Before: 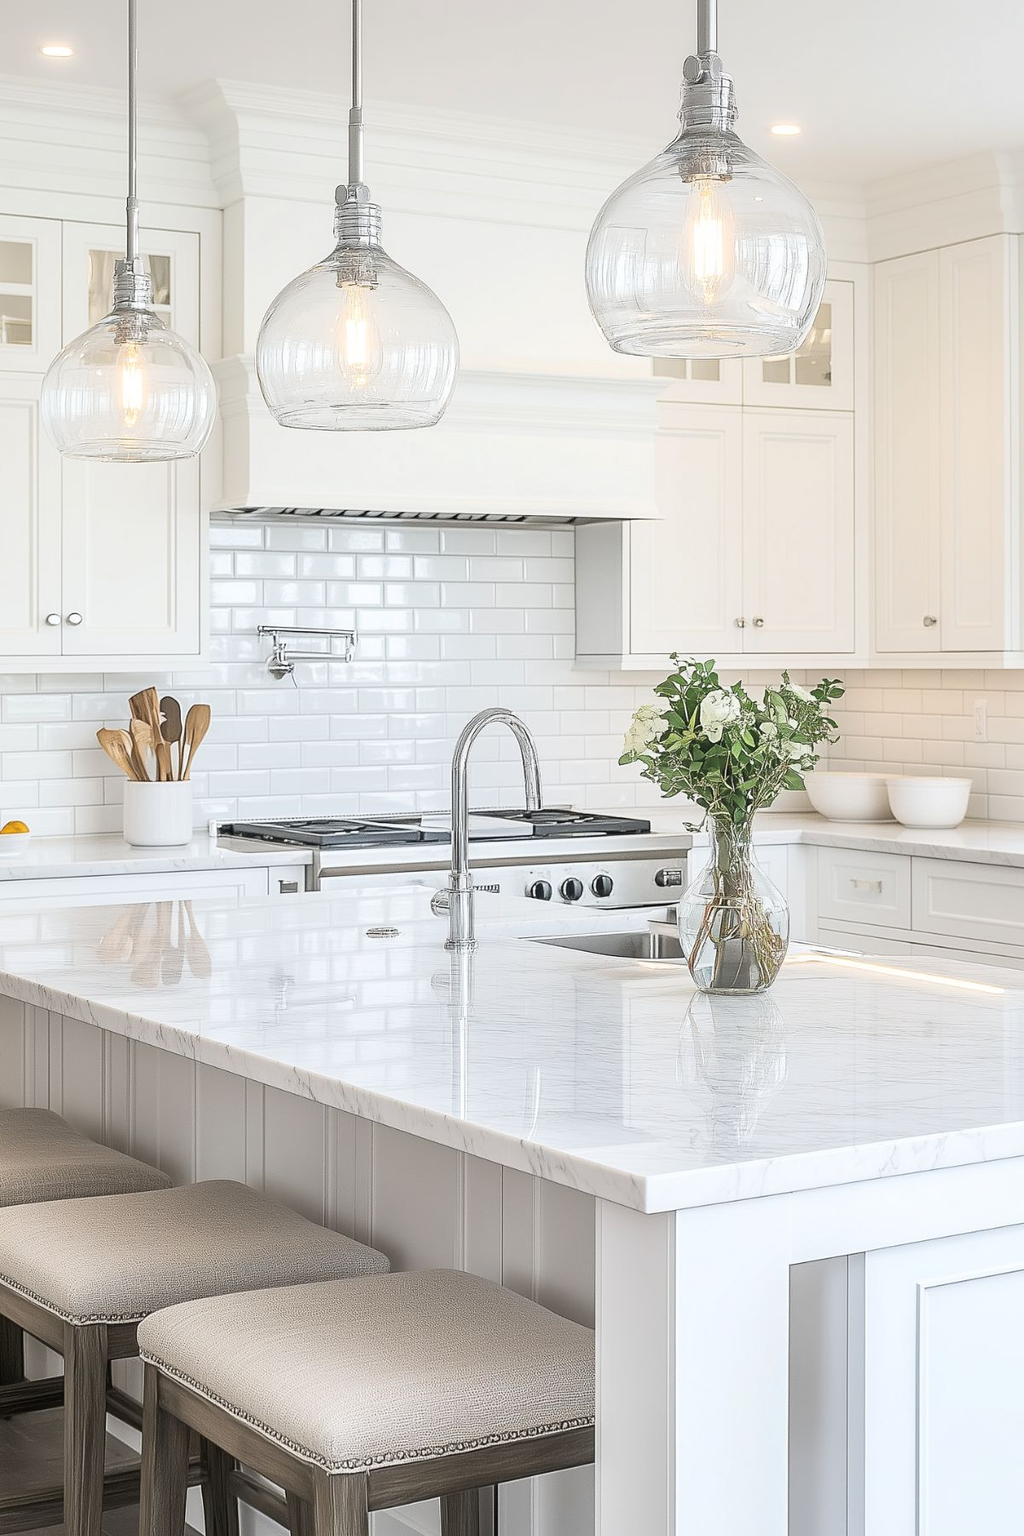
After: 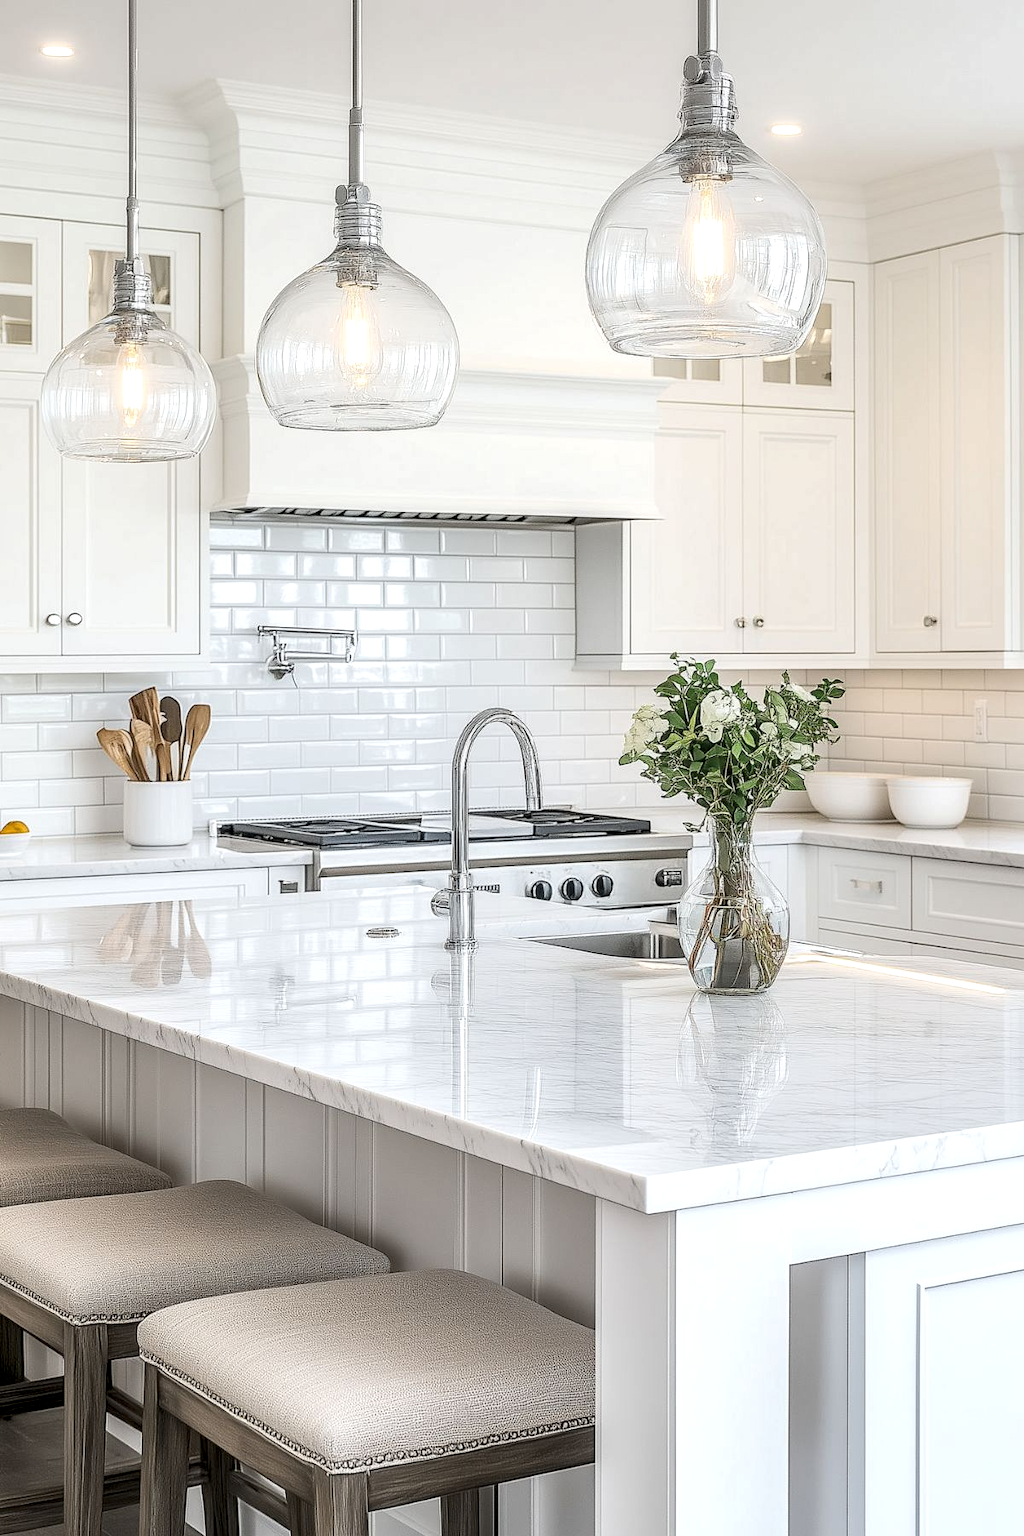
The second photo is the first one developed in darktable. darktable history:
local contrast: detail 150%
